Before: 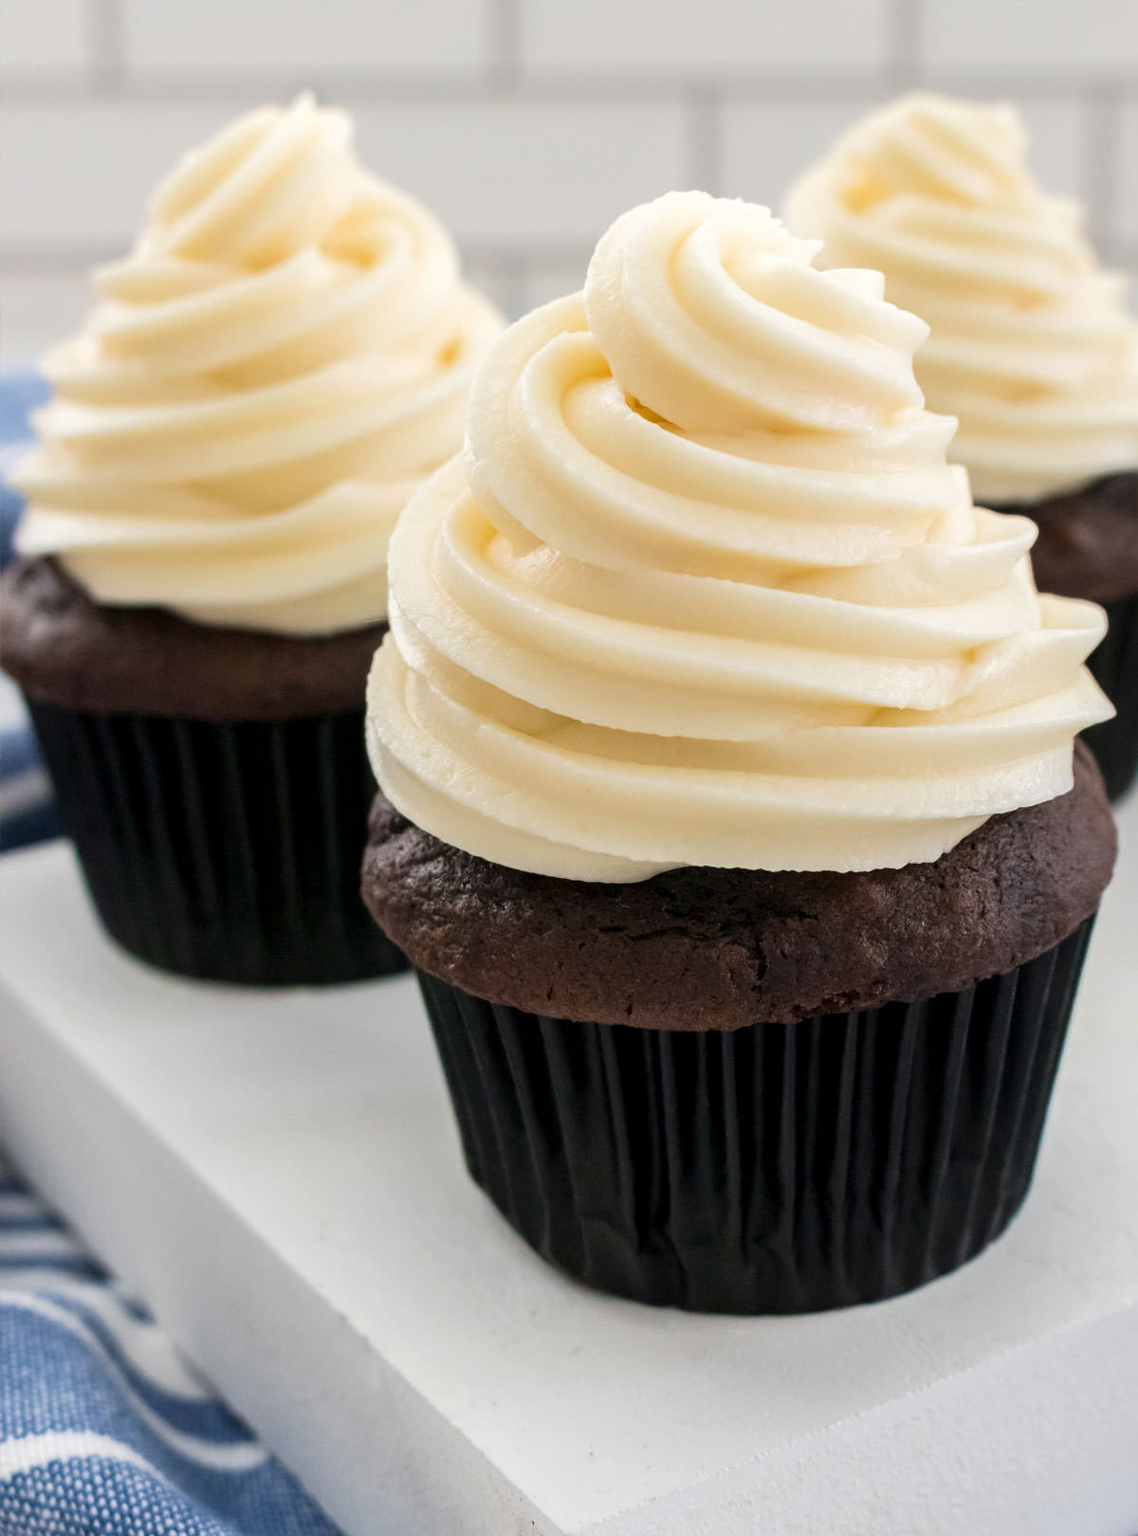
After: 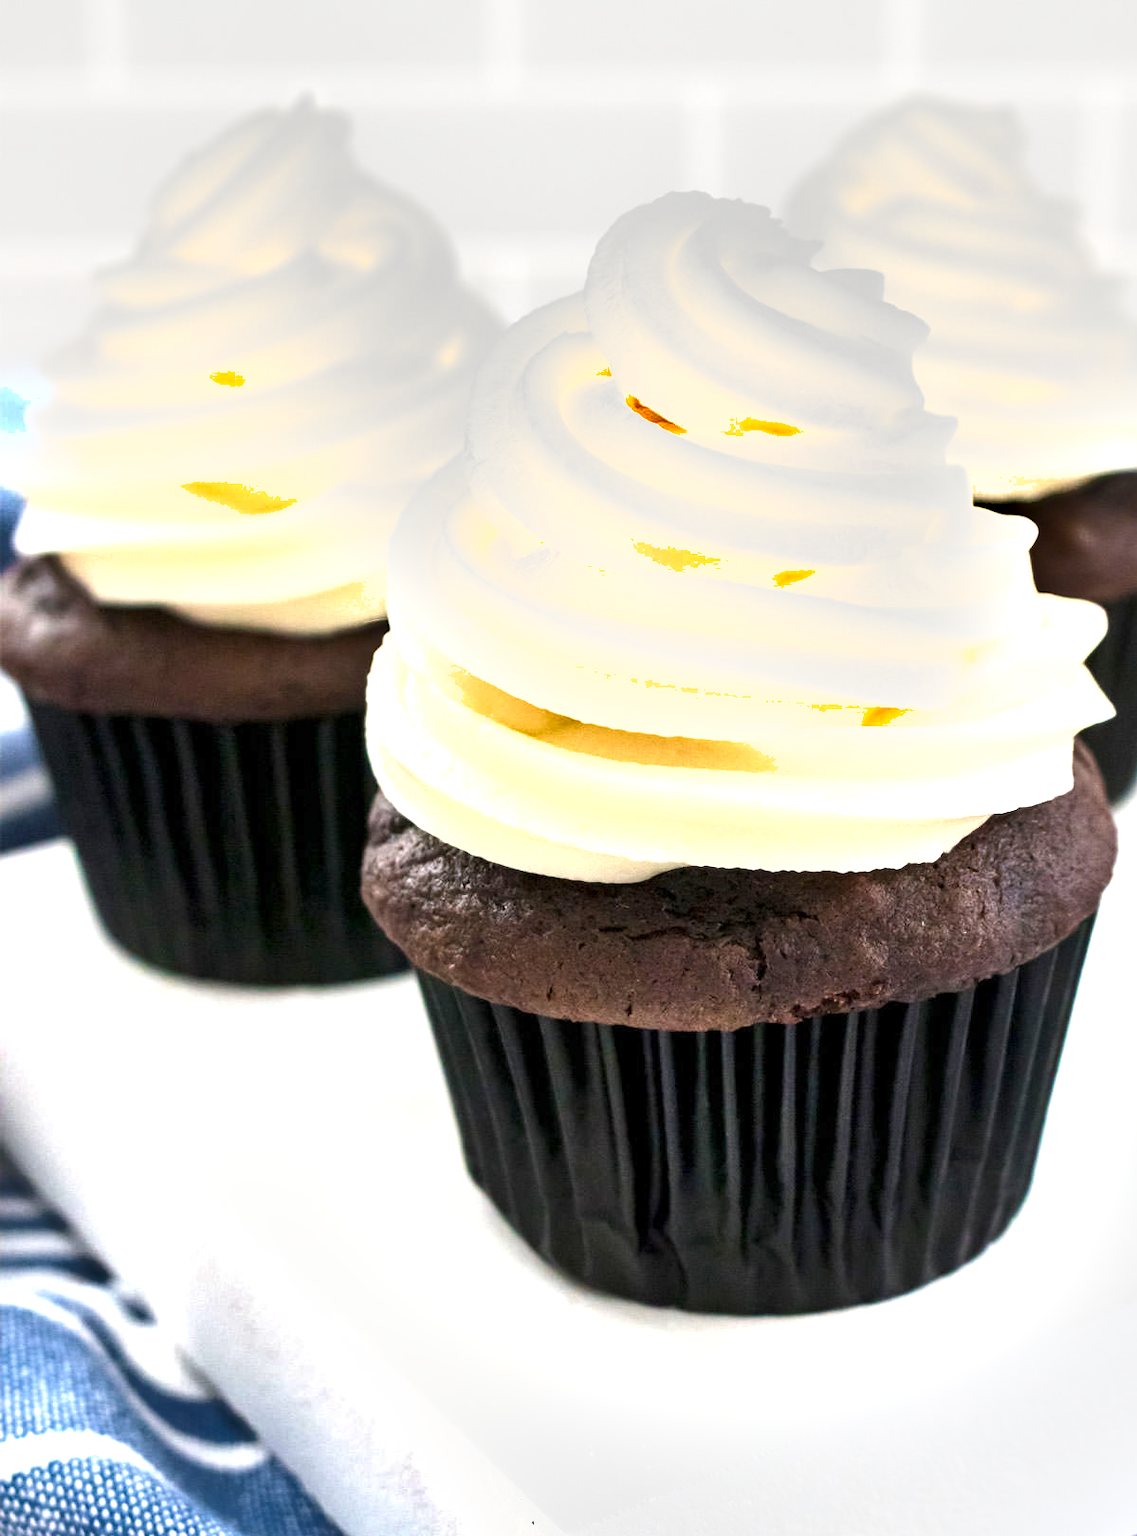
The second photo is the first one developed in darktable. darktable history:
shadows and highlights: shadows 52.94, soften with gaussian
exposure: exposure 1.248 EV, compensate highlight preservation false
